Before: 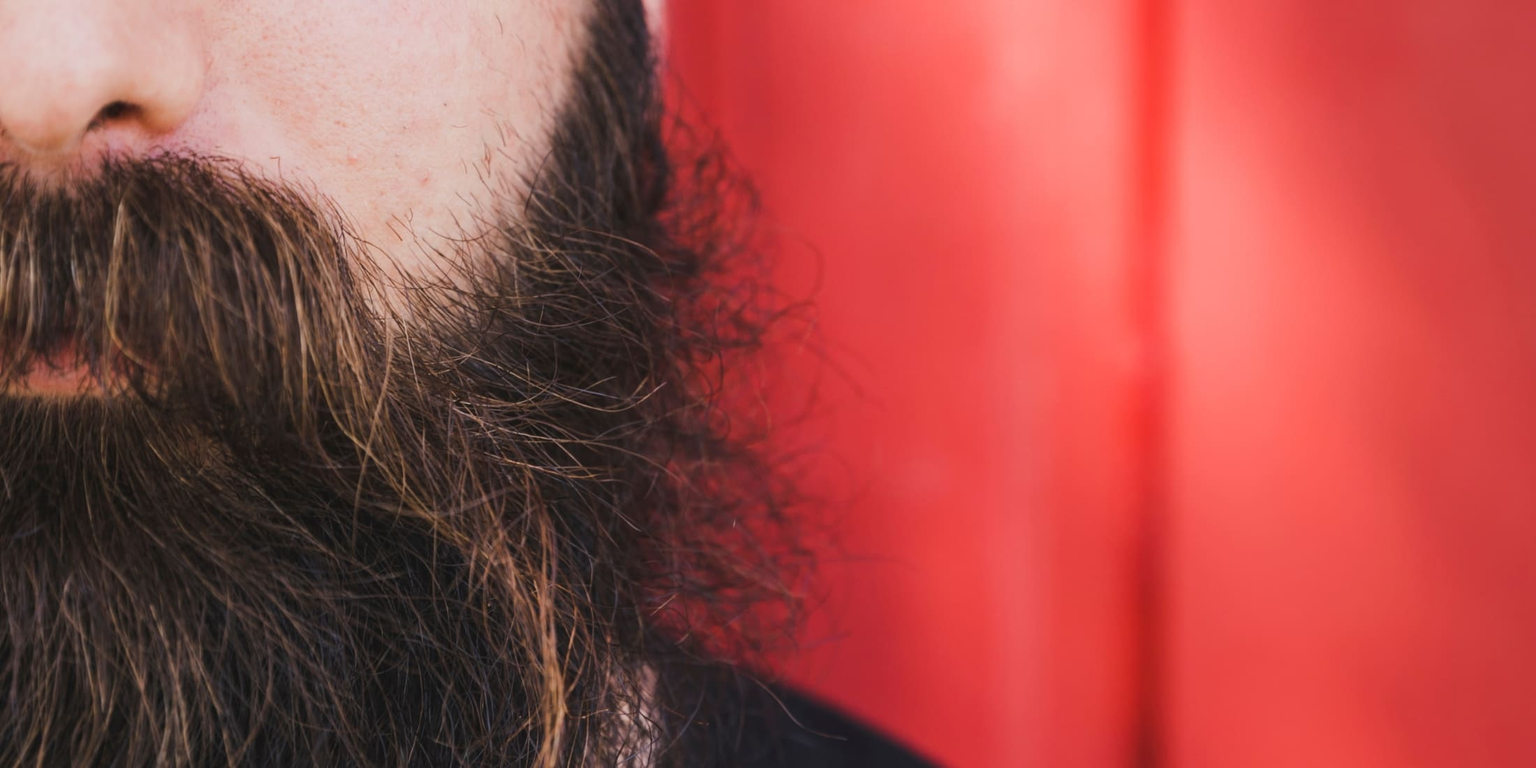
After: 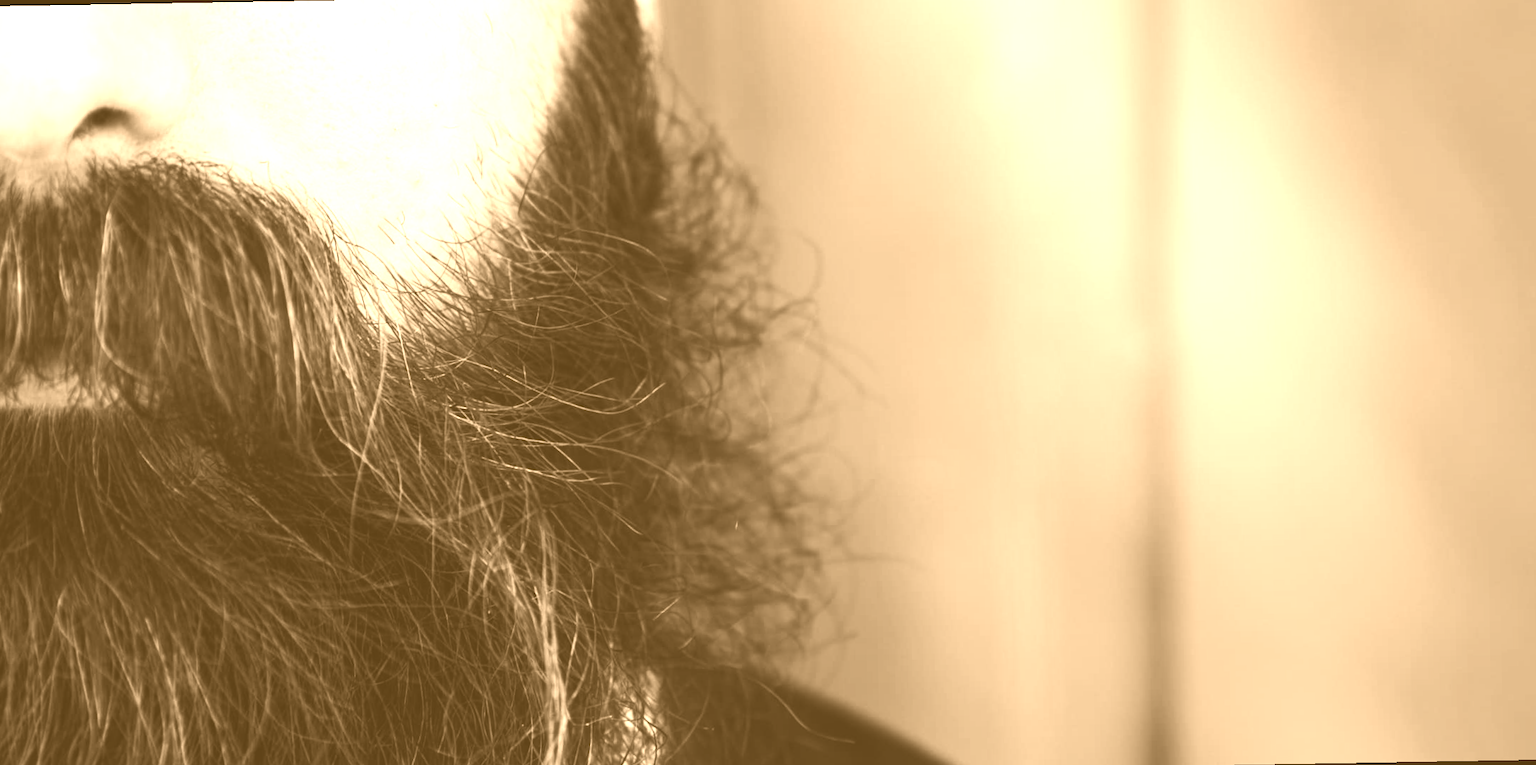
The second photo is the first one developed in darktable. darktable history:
exposure: black level correction 0.001, exposure -0.125 EV, compensate exposure bias true, compensate highlight preservation false
colorize: hue 28.8°, source mix 100%
rotate and perspective: rotation -1°, crop left 0.011, crop right 0.989, crop top 0.025, crop bottom 0.975
tone equalizer: -8 EV -0.75 EV, -7 EV -0.7 EV, -6 EV -0.6 EV, -5 EV -0.4 EV, -3 EV 0.4 EV, -2 EV 0.6 EV, -1 EV 0.7 EV, +0 EV 0.75 EV, edges refinement/feathering 500, mask exposure compensation -1.57 EV, preserve details no
